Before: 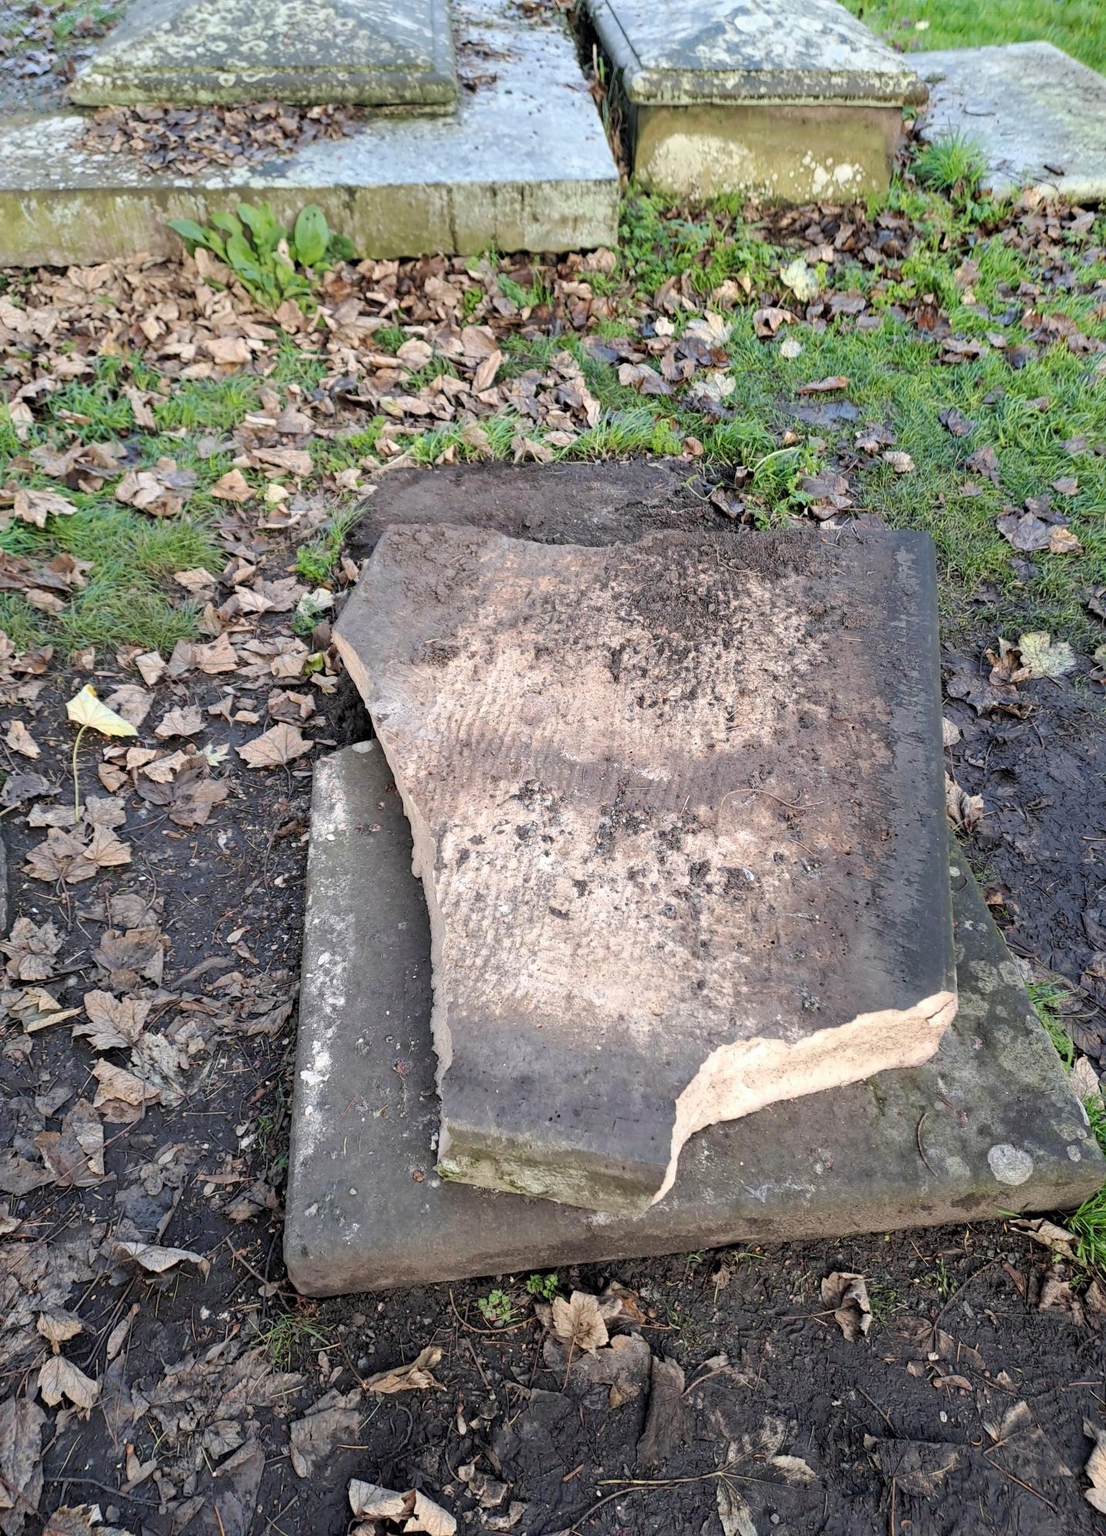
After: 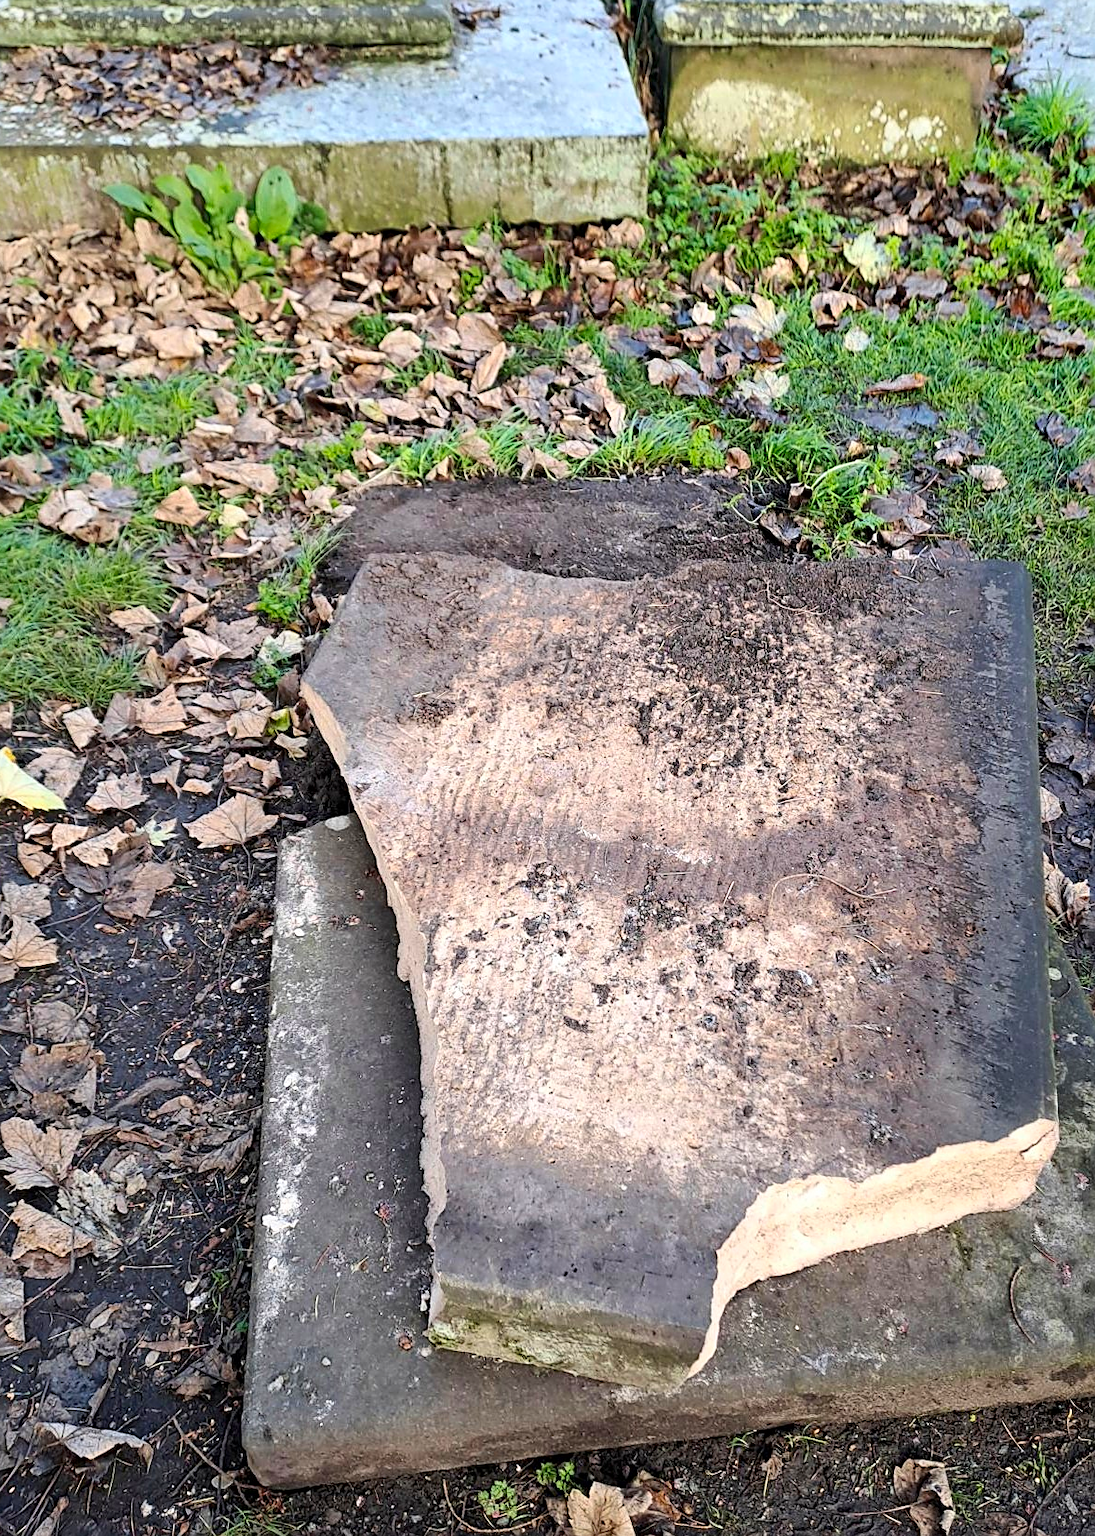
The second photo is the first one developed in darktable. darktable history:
crop and rotate: left 7.623%, top 4.429%, right 10.548%, bottom 12.986%
sharpen: on, module defaults
contrast brightness saturation: contrast 0.164, saturation 0.316
